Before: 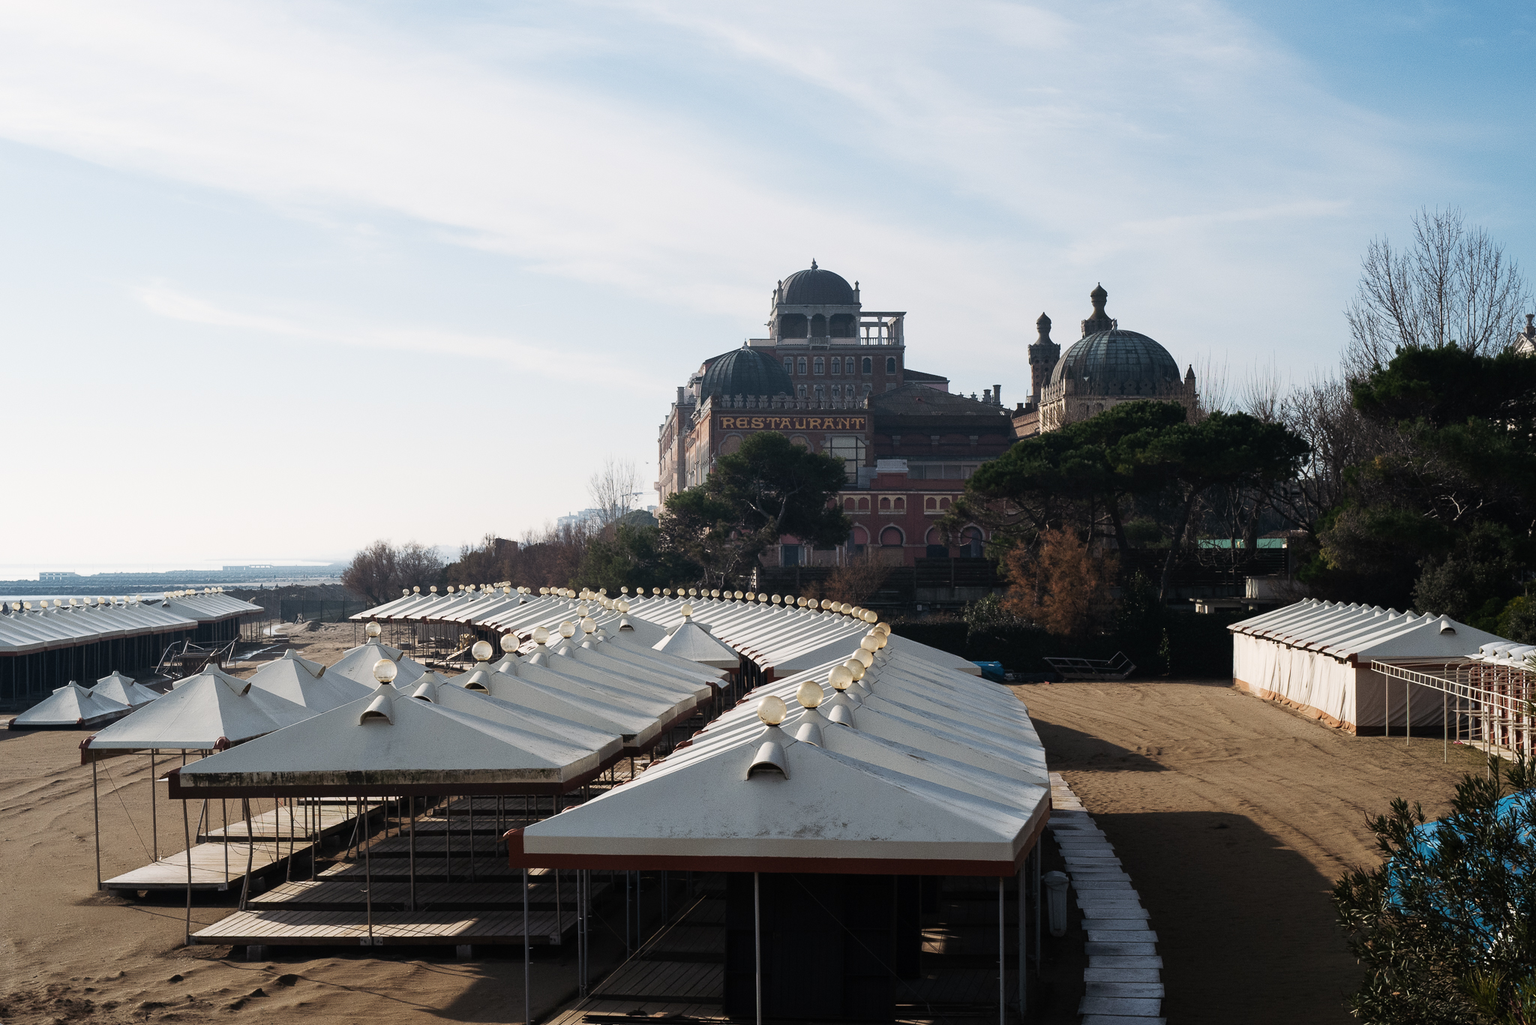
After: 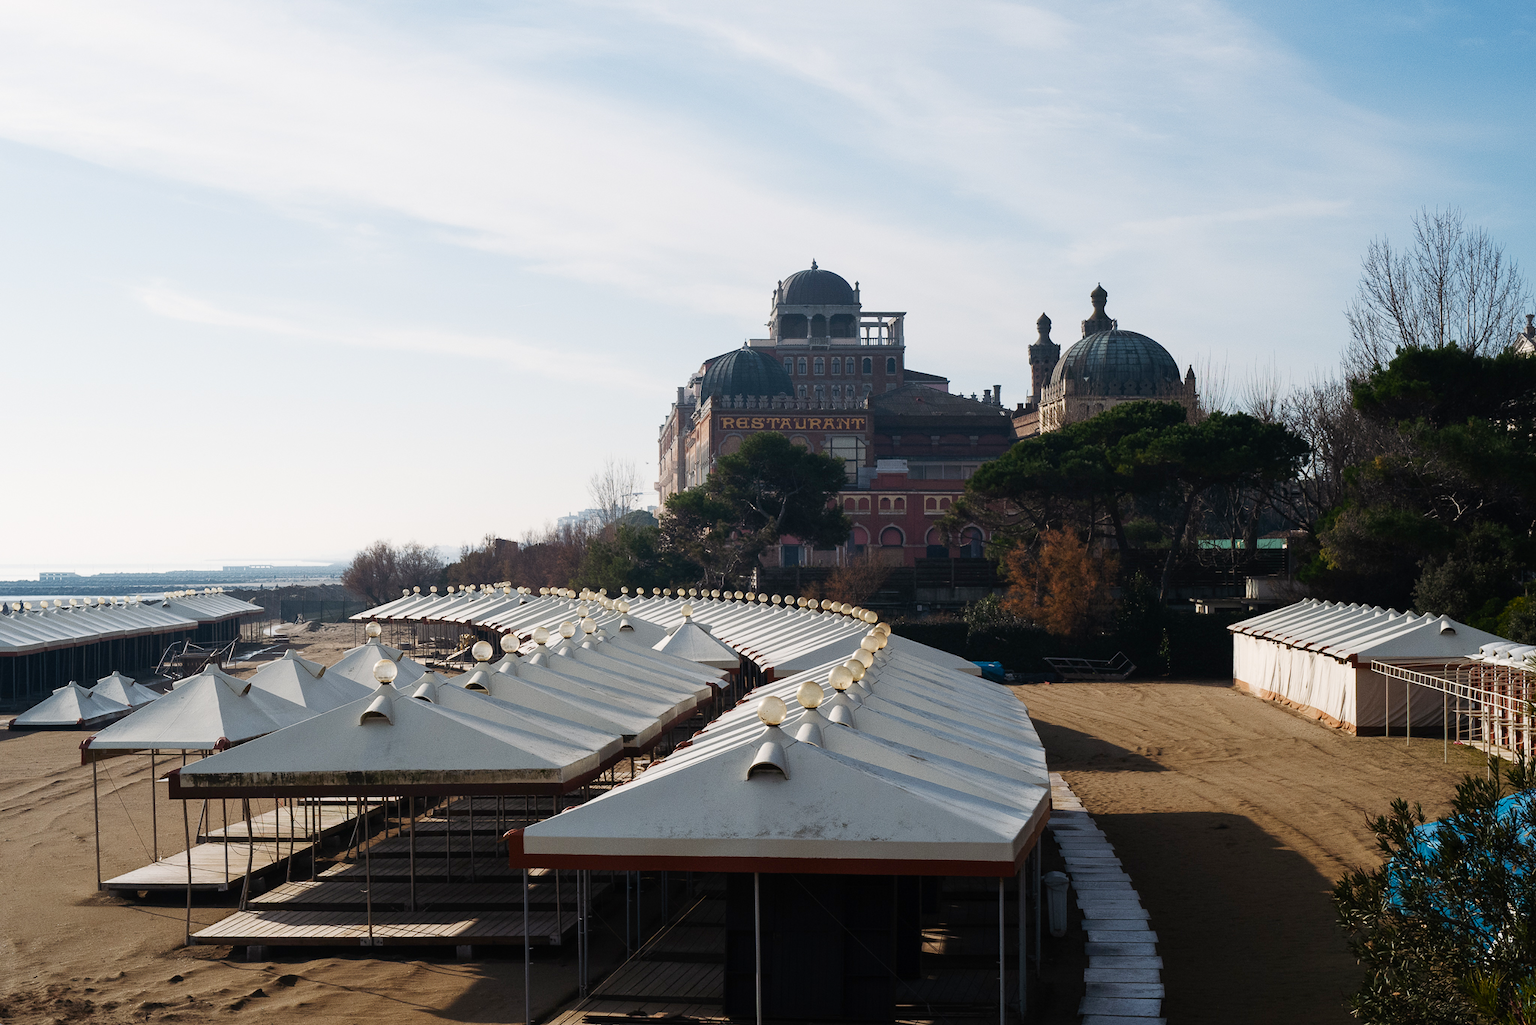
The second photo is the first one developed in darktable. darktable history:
color balance rgb: perceptual saturation grading › global saturation 20%, perceptual saturation grading › highlights -24.772%, perceptual saturation grading › shadows 25.957%
